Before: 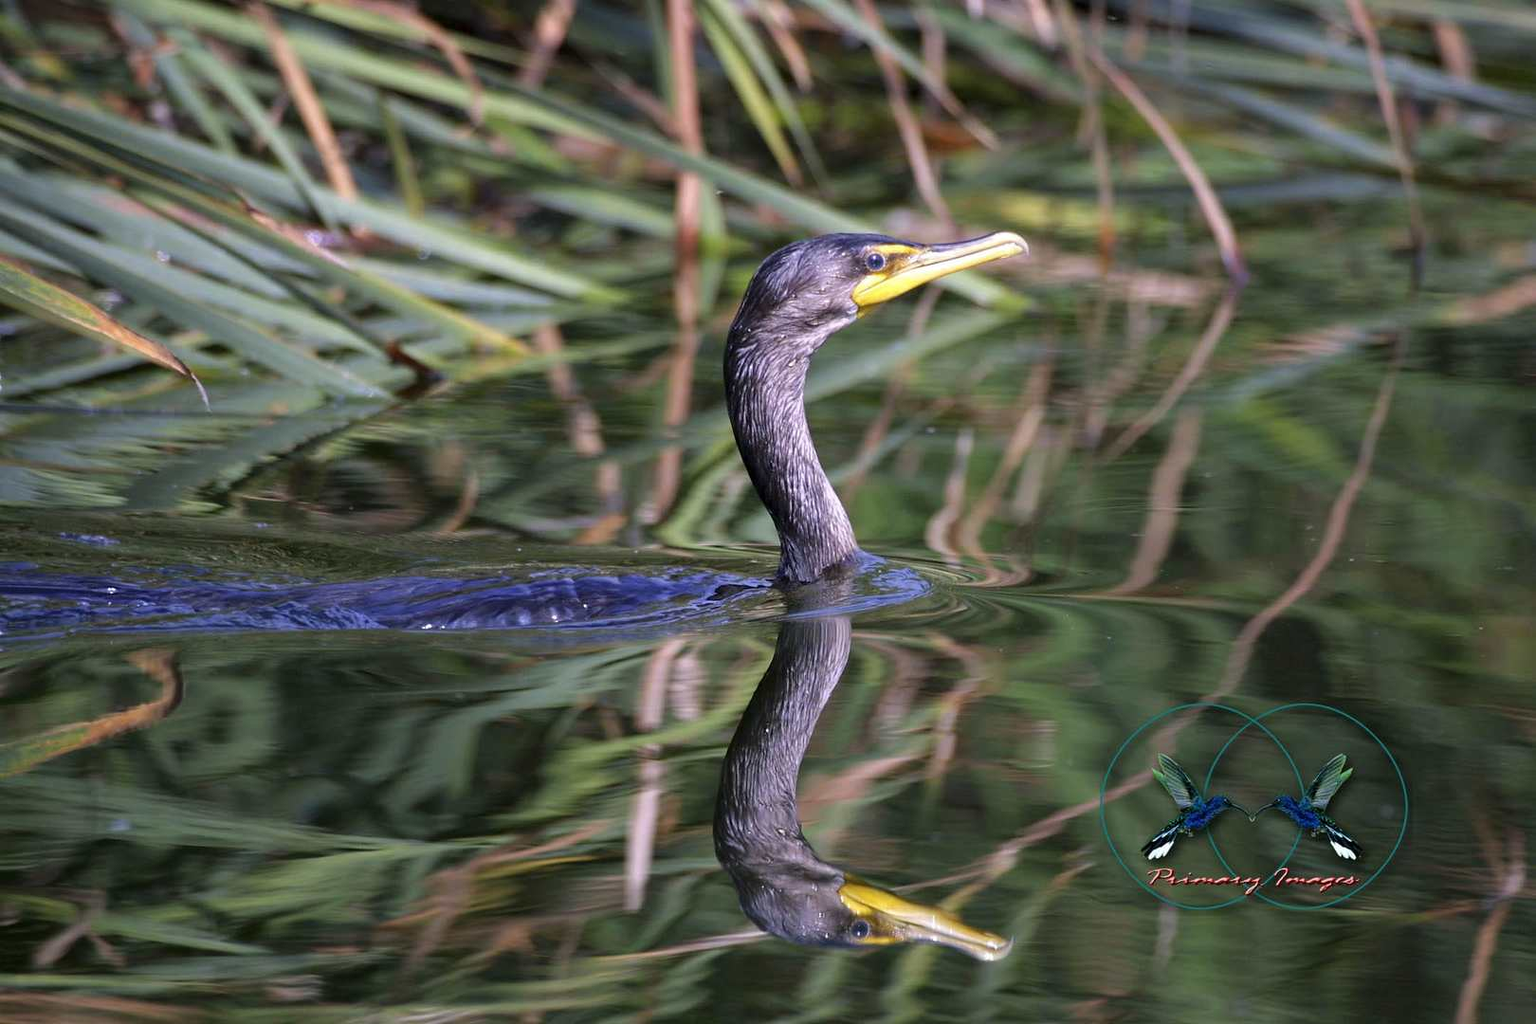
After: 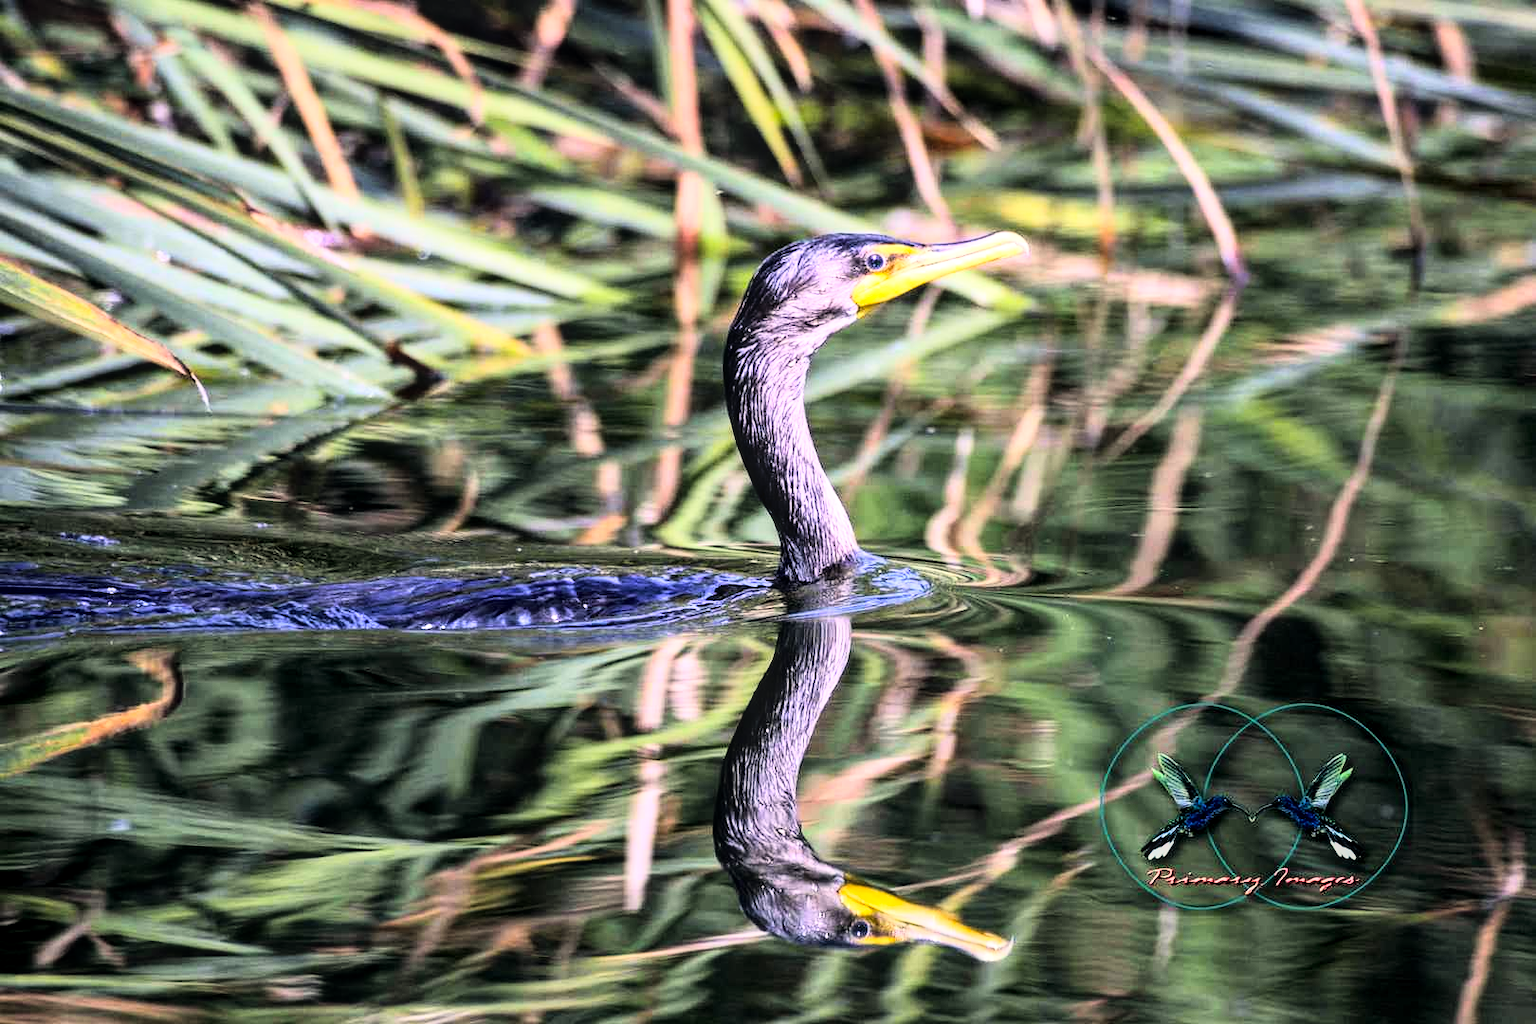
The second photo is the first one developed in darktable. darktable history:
rgb curve: curves: ch0 [(0, 0) (0.21, 0.15) (0.24, 0.21) (0.5, 0.75) (0.75, 0.96) (0.89, 0.99) (1, 1)]; ch1 [(0, 0.02) (0.21, 0.13) (0.25, 0.2) (0.5, 0.67) (0.75, 0.9) (0.89, 0.97) (1, 1)]; ch2 [(0, 0.02) (0.21, 0.13) (0.25, 0.2) (0.5, 0.67) (0.75, 0.9) (0.89, 0.97) (1, 1)], compensate middle gray true
color balance rgb: shadows lift › hue 87.51°, highlights gain › chroma 1.62%, highlights gain › hue 55.1°, global offset › chroma 0.06%, global offset › hue 253.66°, linear chroma grading › global chroma 0.5%, perceptual saturation grading › global saturation 16.38%
local contrast: on, module defaults
